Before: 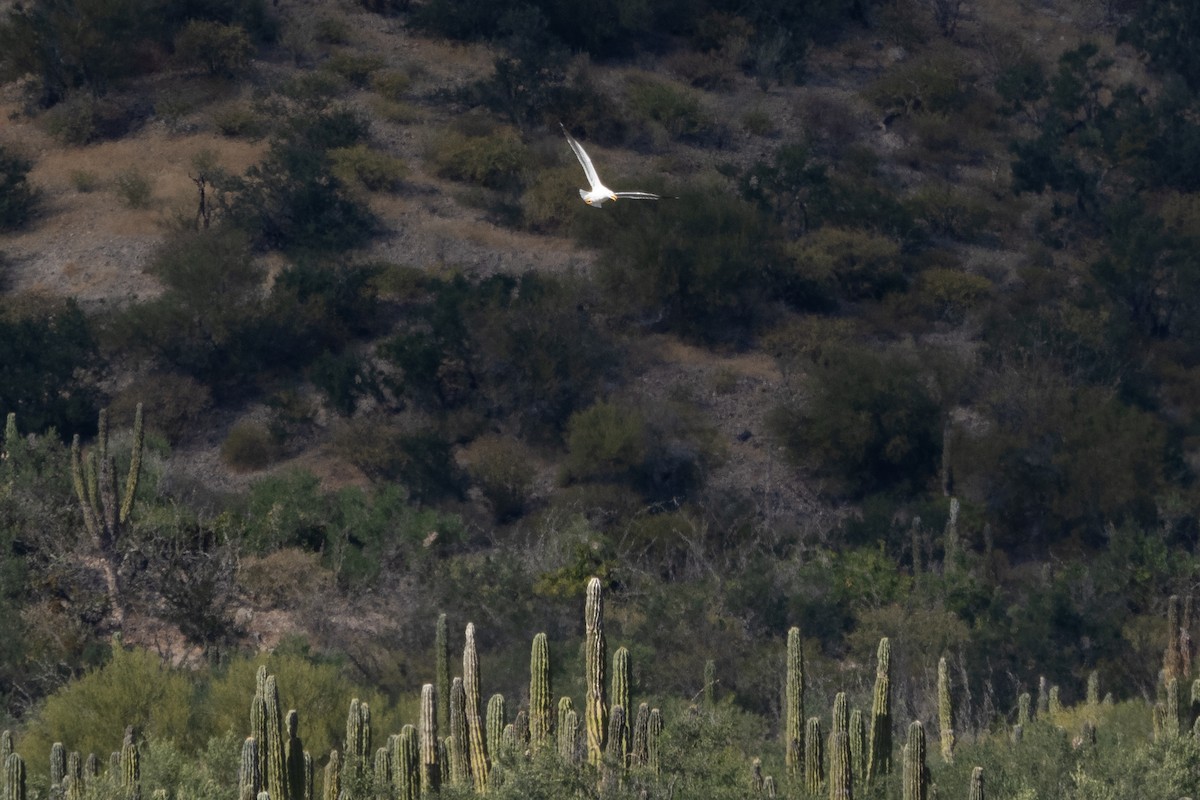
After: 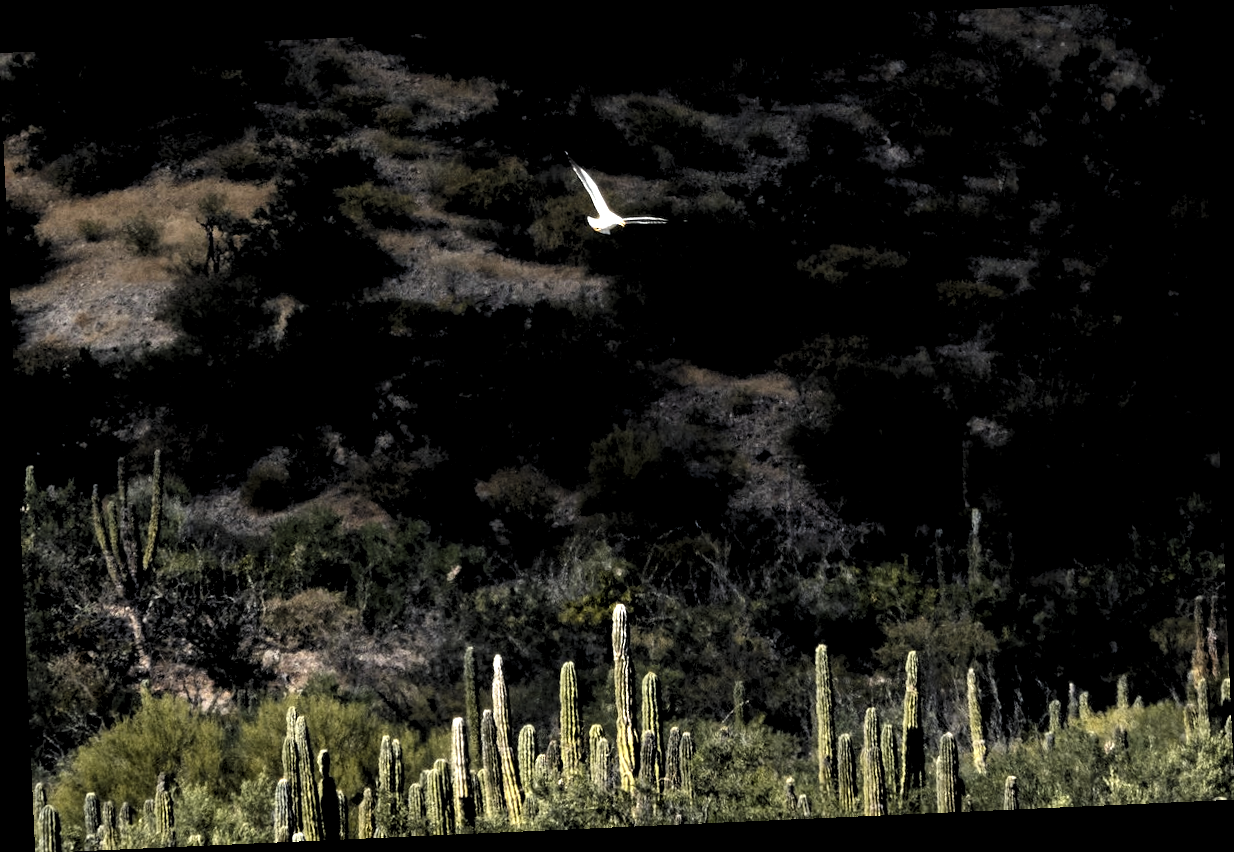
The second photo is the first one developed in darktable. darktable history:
rotate and perspective: rotation -2.56°, automatic cropping off
levels: levels [0.182, 0.542, 0.902]
exposure: black level correction 0.01, exposure 1 EV, compensate highlight preservation false
local contrast: highlights 100%, shadows 100%, detail 120%, midtone range 0.2
tone curve: curves: ch0 [(0, 0) (0.227, 0.17) (0.766, 0.774) (1, 1)]; ch1 [(0, 0) (0.114, 0.127) (0.437, 0.452) (0.498, 0.495) (0.579, 0.576) (1, 1)]; ch2 [(0, 0) (0.233, 0.259) (0.493, 0.492) (0.568, 0.579) (1, 1)], color space Lab, independent channels, preserve colors none
